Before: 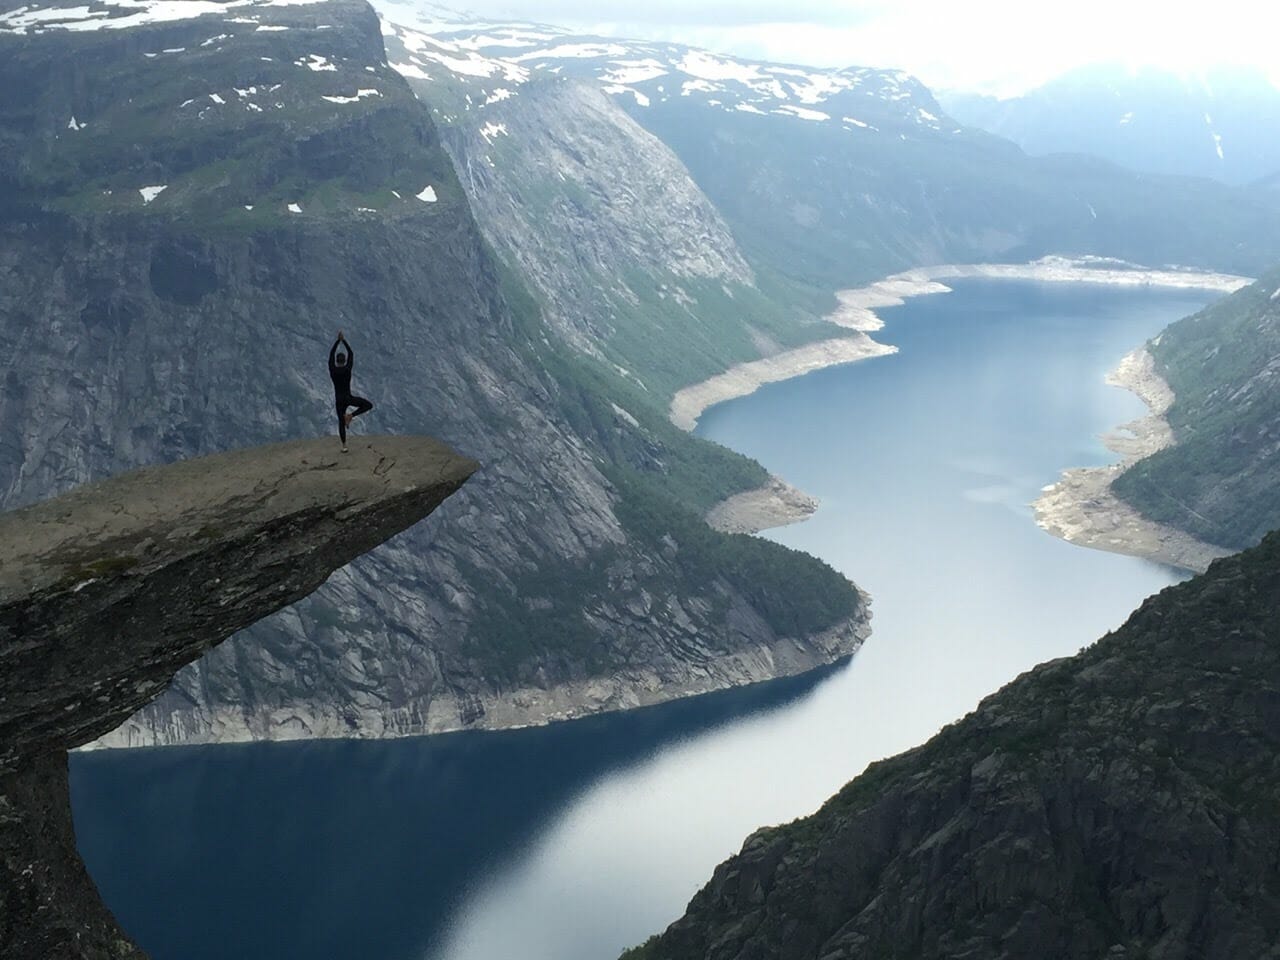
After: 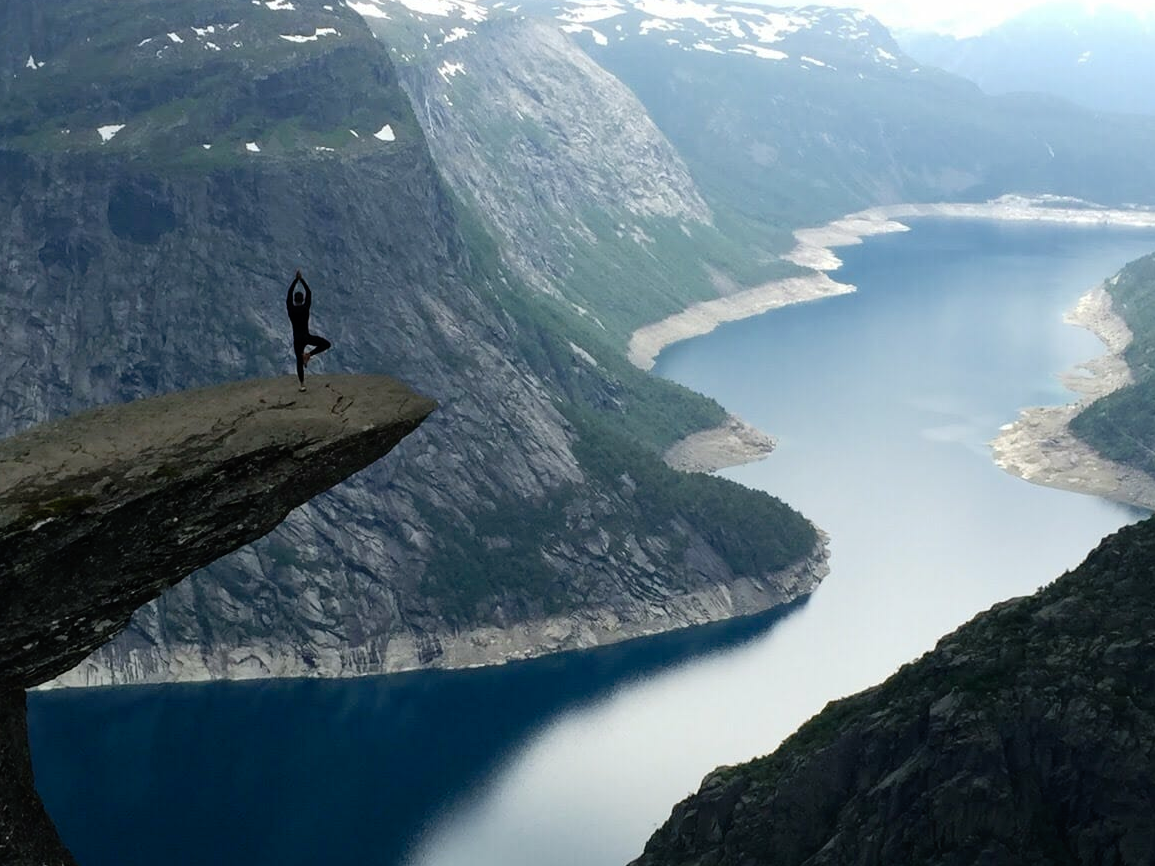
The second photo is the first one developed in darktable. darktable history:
crop: left 3.305%, top 6.436%, right 6.389%, bottom 3.258%
tone curve: curves: ch0 [(0, 0) (0.003, 0.003) (0.011, 0.003) (0.025, 0.007) (0.044, 0.014) (0.069, 0.02) (0.1, 0.03) (0.136, 0.054) (0.177, 0.099) (0.224, 0.156) (0.277, 0.227) (0.335, 0.302) (0.399, 0.375) (0.468, 0.456) (0.543, 0.54) (0.623, 0.625) (0.709, 0.717) (0.801, 0.807) (0.898, 0.895) (1, 1)], preserve colors none
